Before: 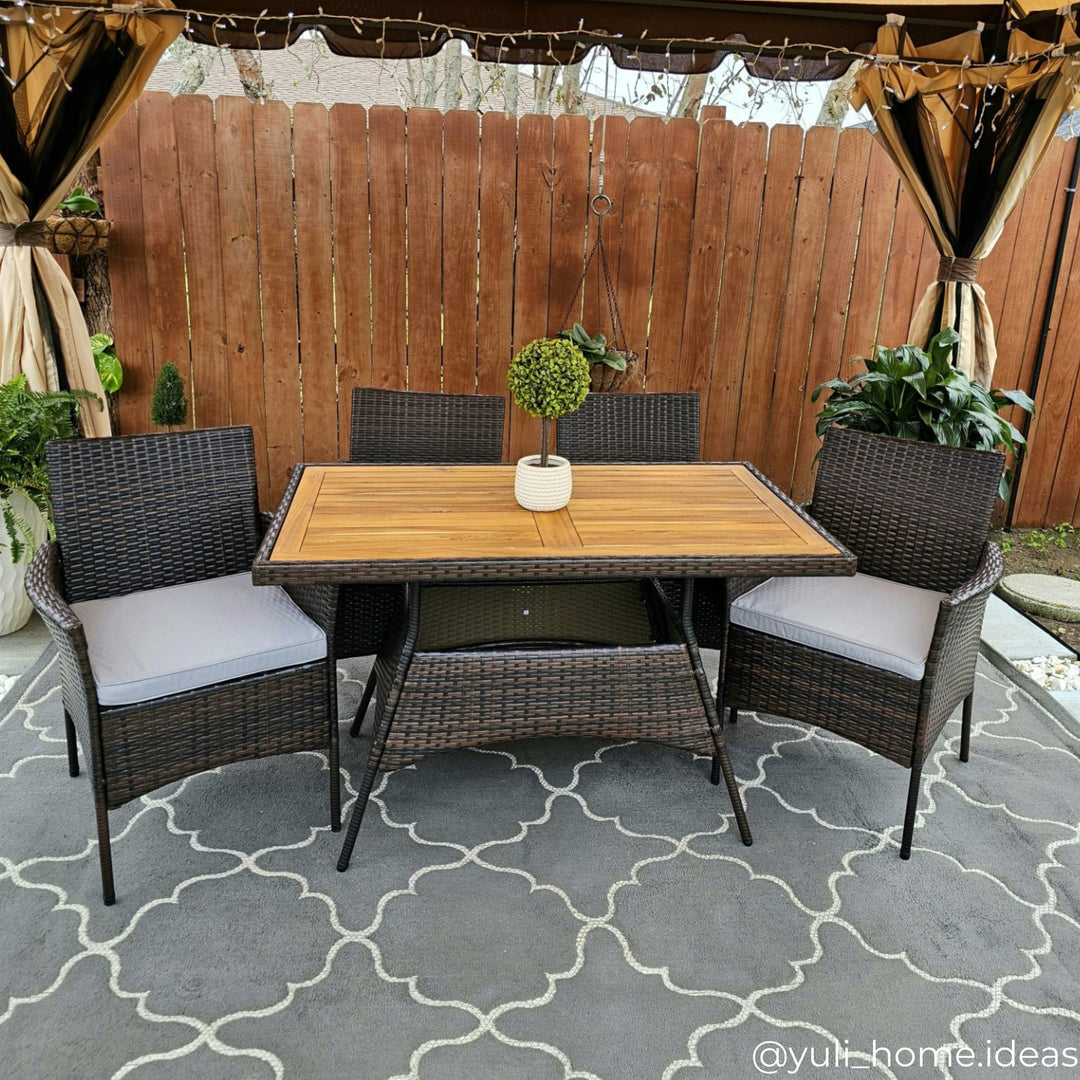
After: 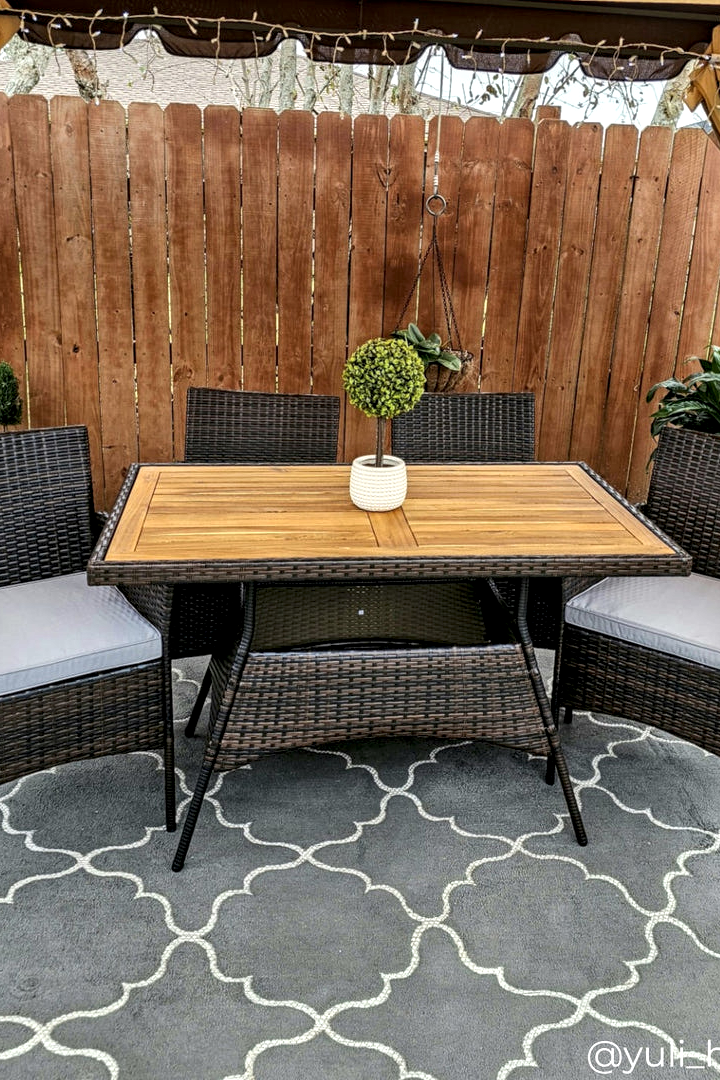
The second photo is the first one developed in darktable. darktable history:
local contrast: detail 156%
crop and rotate: left 15.285%, right 17.961%
